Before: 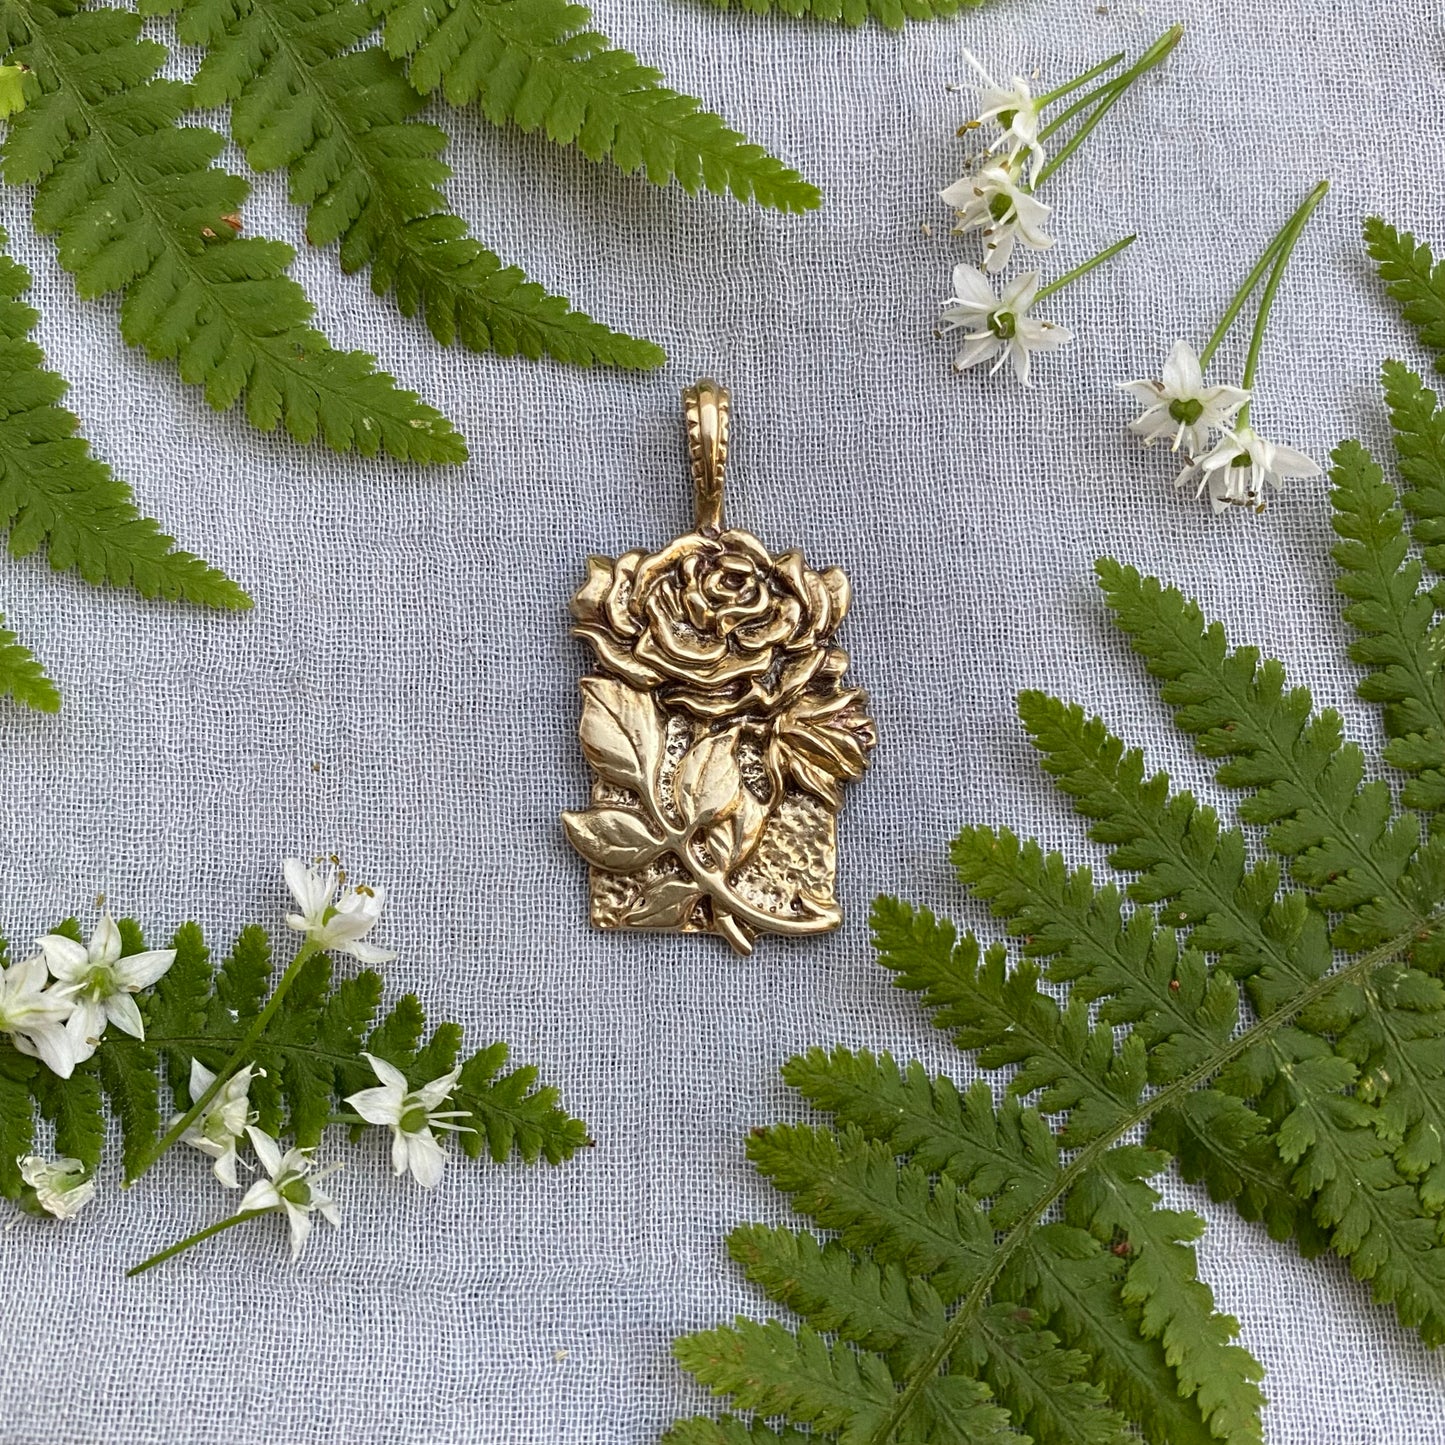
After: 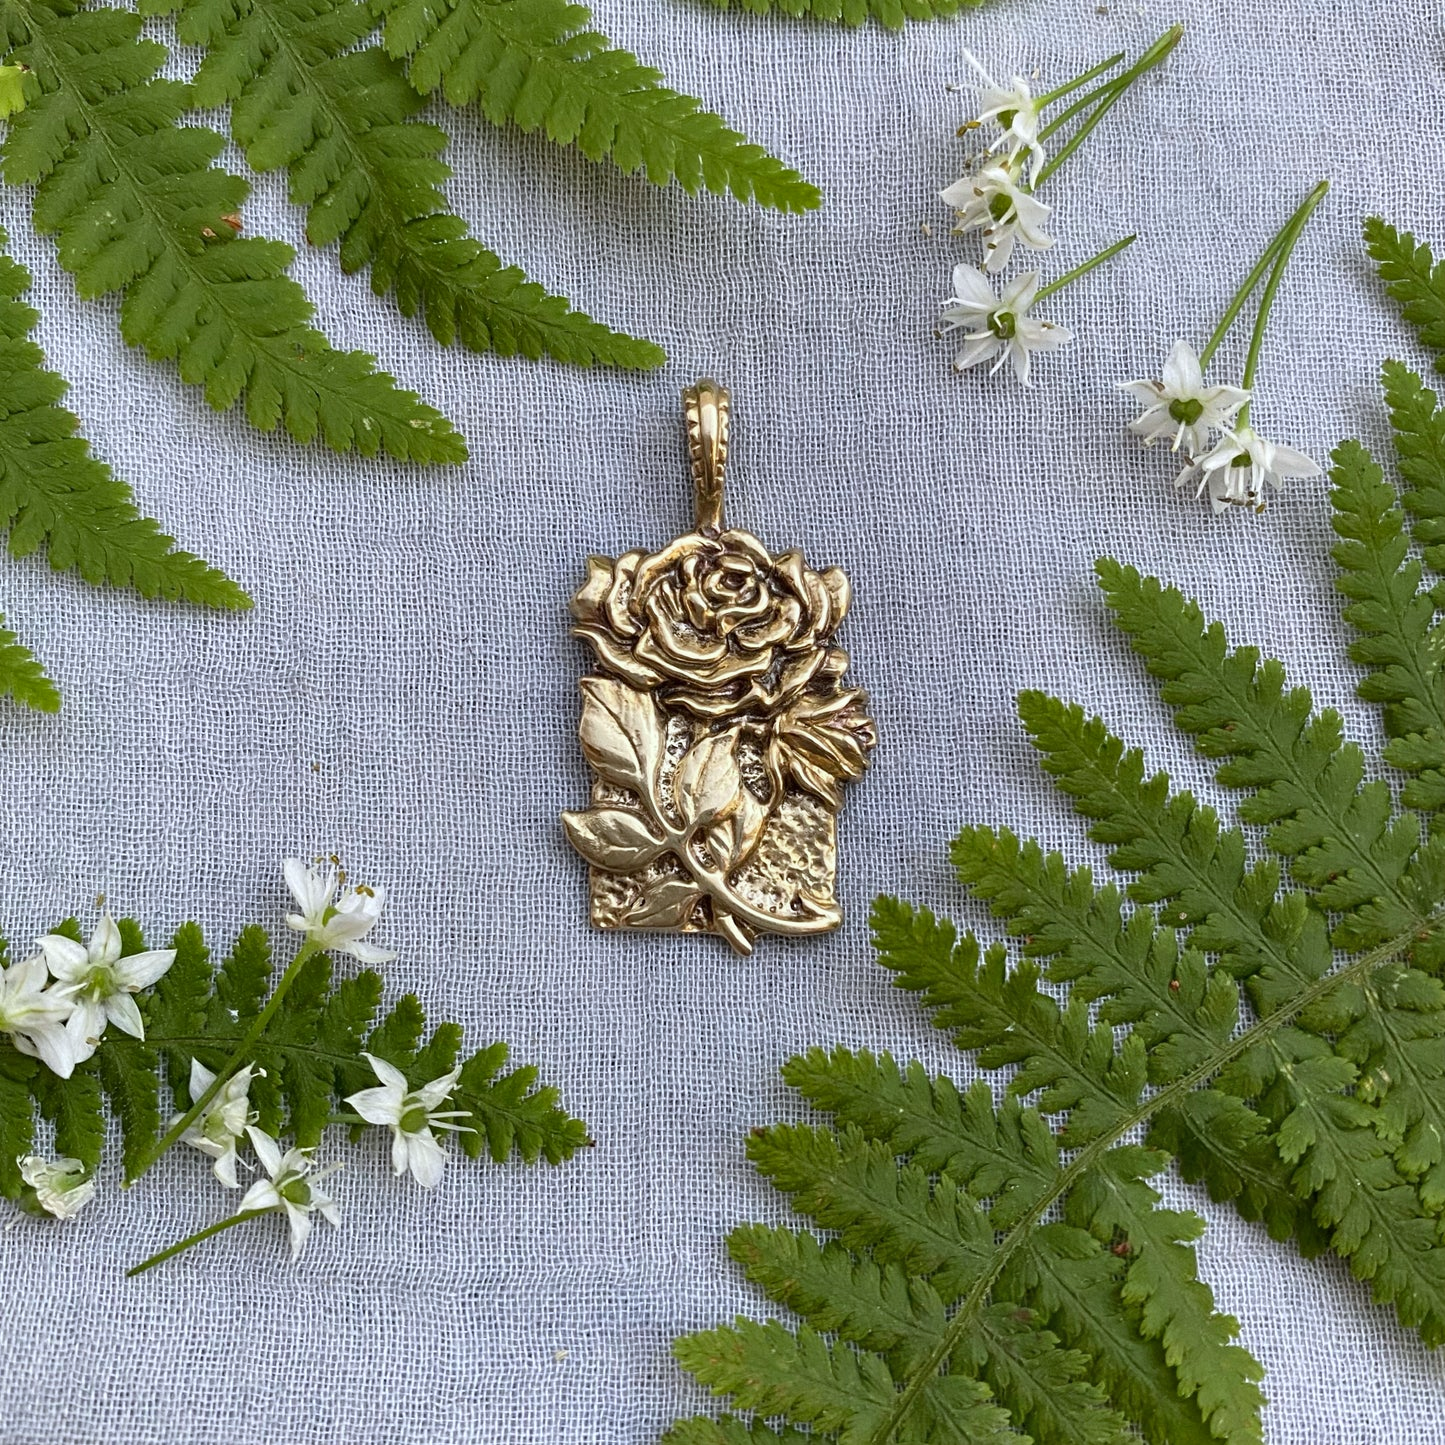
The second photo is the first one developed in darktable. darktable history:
white balance: red 0.976, blue 1.04
shadows and highlights: shadows 52.34, highlights -28.23, soften with gaussian
